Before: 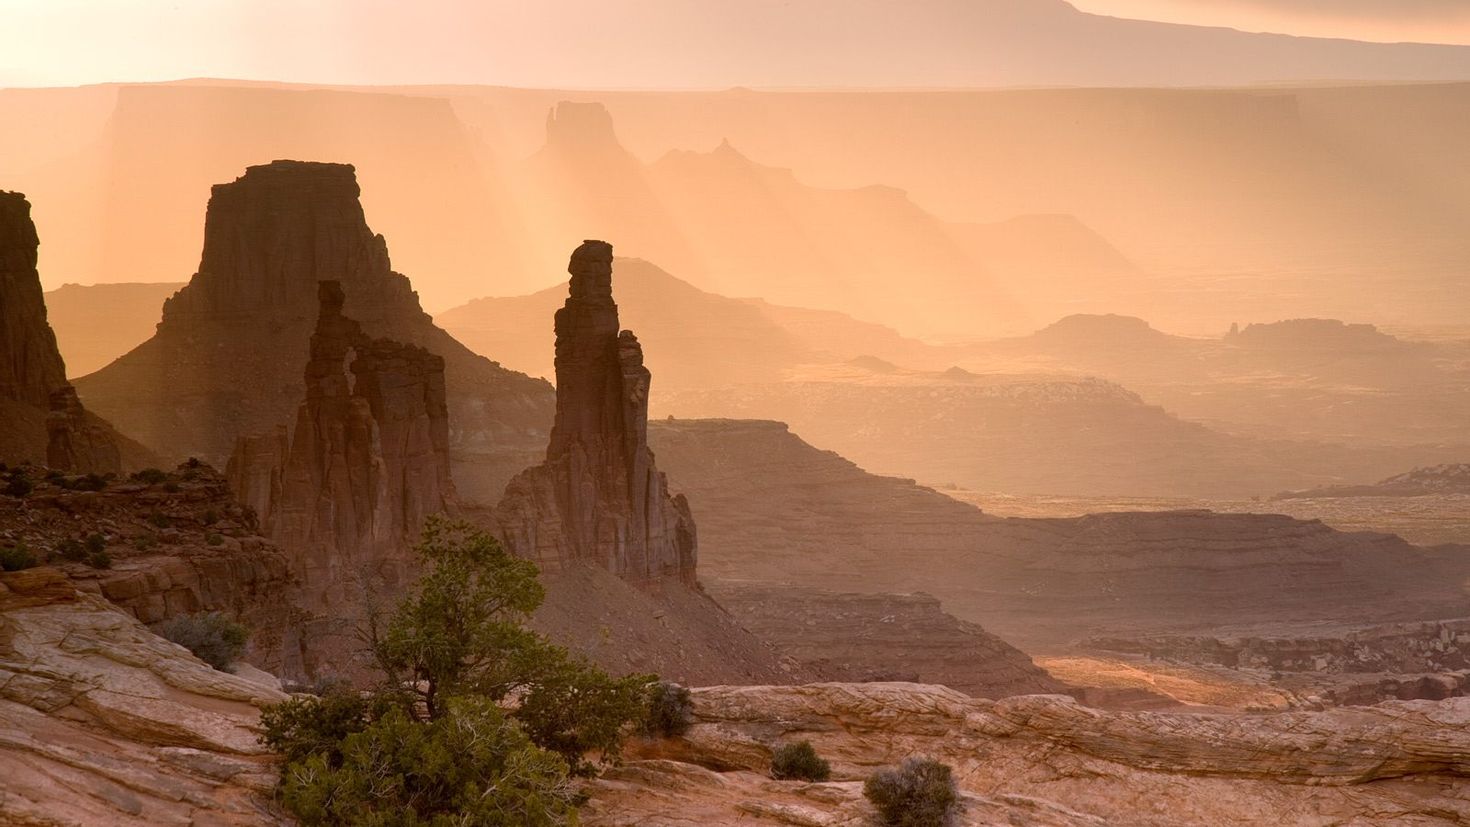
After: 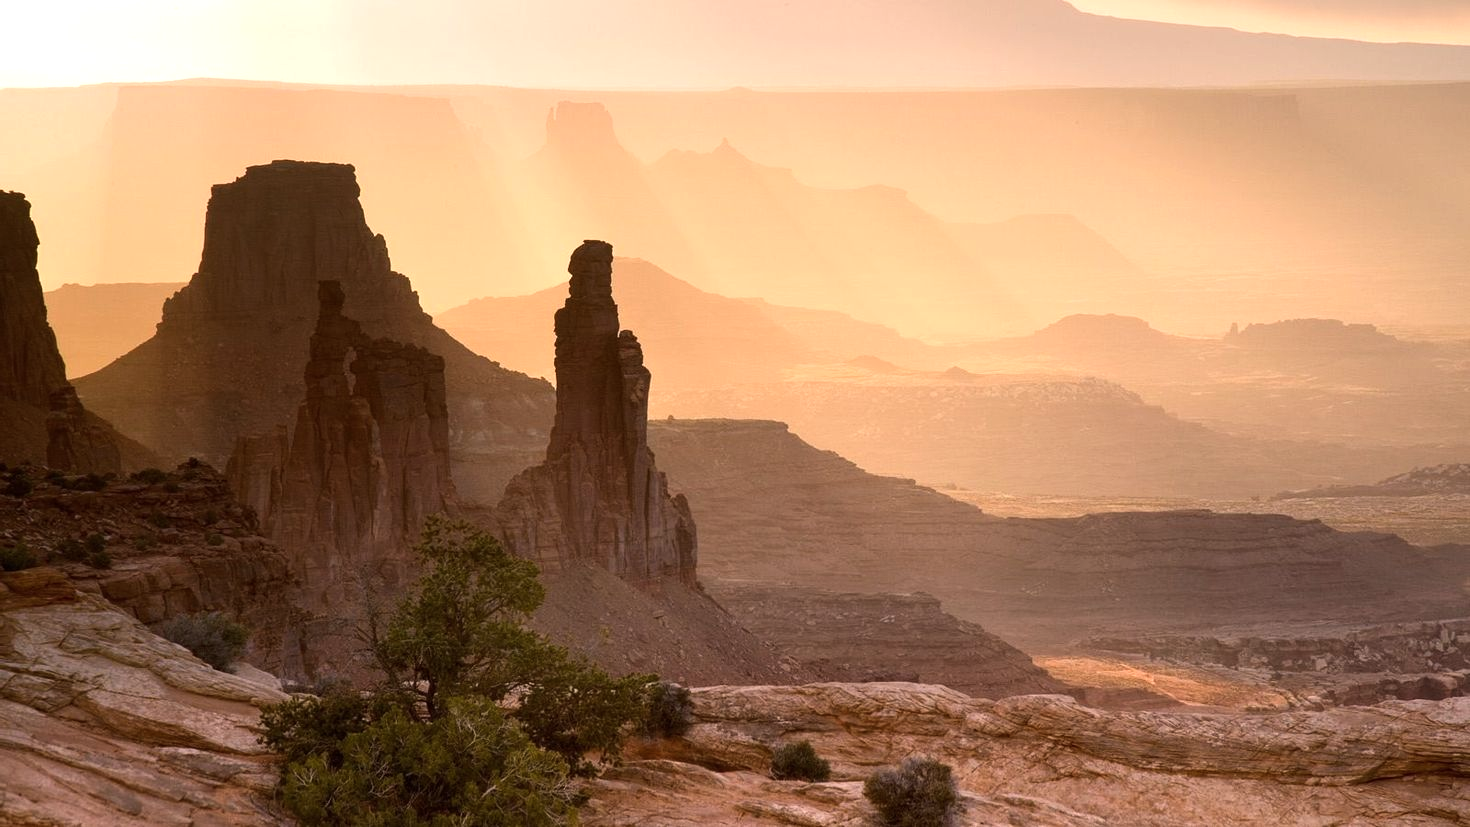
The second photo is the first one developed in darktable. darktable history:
exposure: compensate highlight preservation false
contrast equalizer: octaves 7, y [[0.5 ×6], [0.5 ×6], [0.975, 0.964, 0.925, 0.865, 0.793, 0.721], [0 ×6], [0 ×6]]
contrast brightness saturation: saturation -0.036
tone equalizer: -8 EV -0.452 EV, -7 EV -0.37 EV, -6 EV -0.367 EV, -5 EV -0.203 EV, -3 EV 0.221 EV, -2 EV 0.328 EV, -1 EV 0.403 EV, +0 EV 0.435 EV, edges refinement/feathering 500, mask exposure compensation -1.57 EV, preserve details no
